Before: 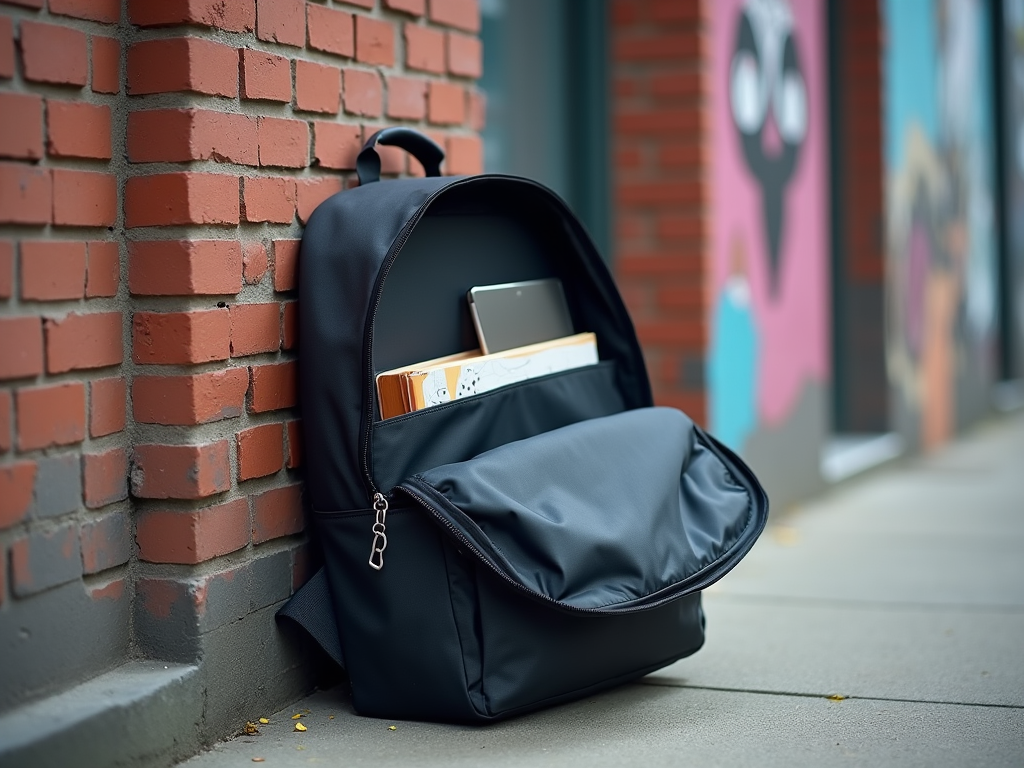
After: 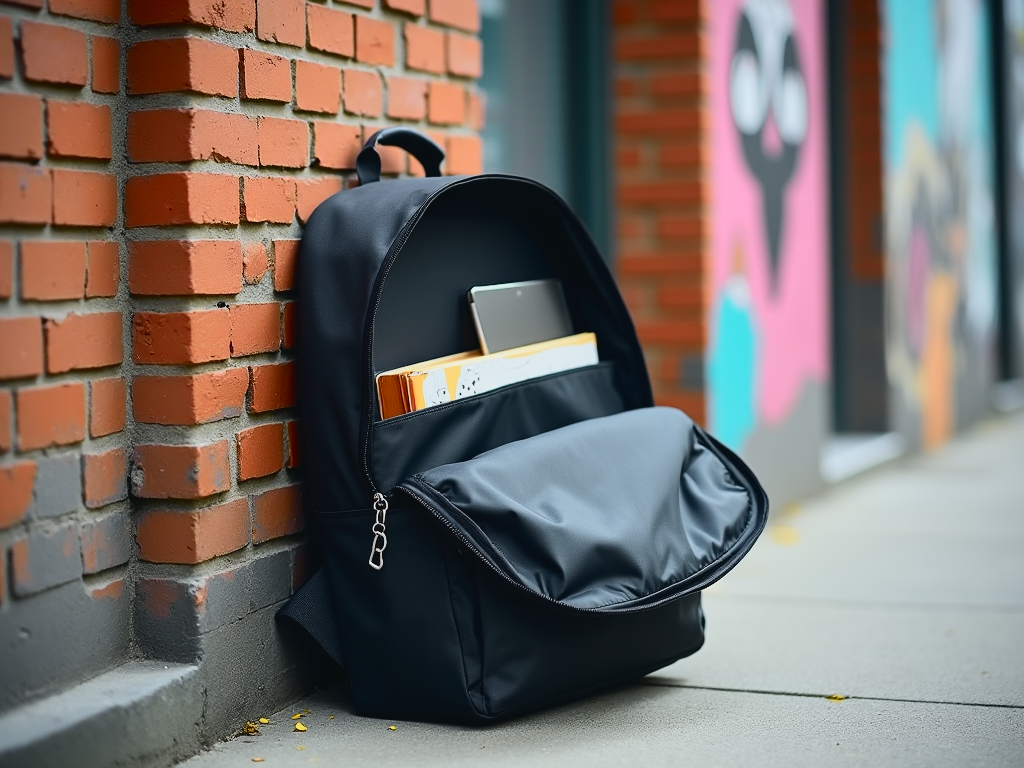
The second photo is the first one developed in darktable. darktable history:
tone curve: curves: ch0 [(0, 0.03) (0.113, 0.087) (0.207, 0.184) (0.515, 0.612) (0.712, 0.793) (1, 0.946)]; ch1 [(0, 0) (0.172, 0.123) (0.317, 0.279) (0.414, 0.382) (0.476, 0.479) (0.505, 0.498) (0.534, 0.534) (0.621, 0.65) (0.709, 0.764) (1, 1)]; ch2 [(0, 0) (0.411, 0.424) (0.505, 0.505) (0.521, 0.524) (0.537, 0.57) (0.65, 0.699) (1, 1)], color space Lab, independent channels, preserve colors none
